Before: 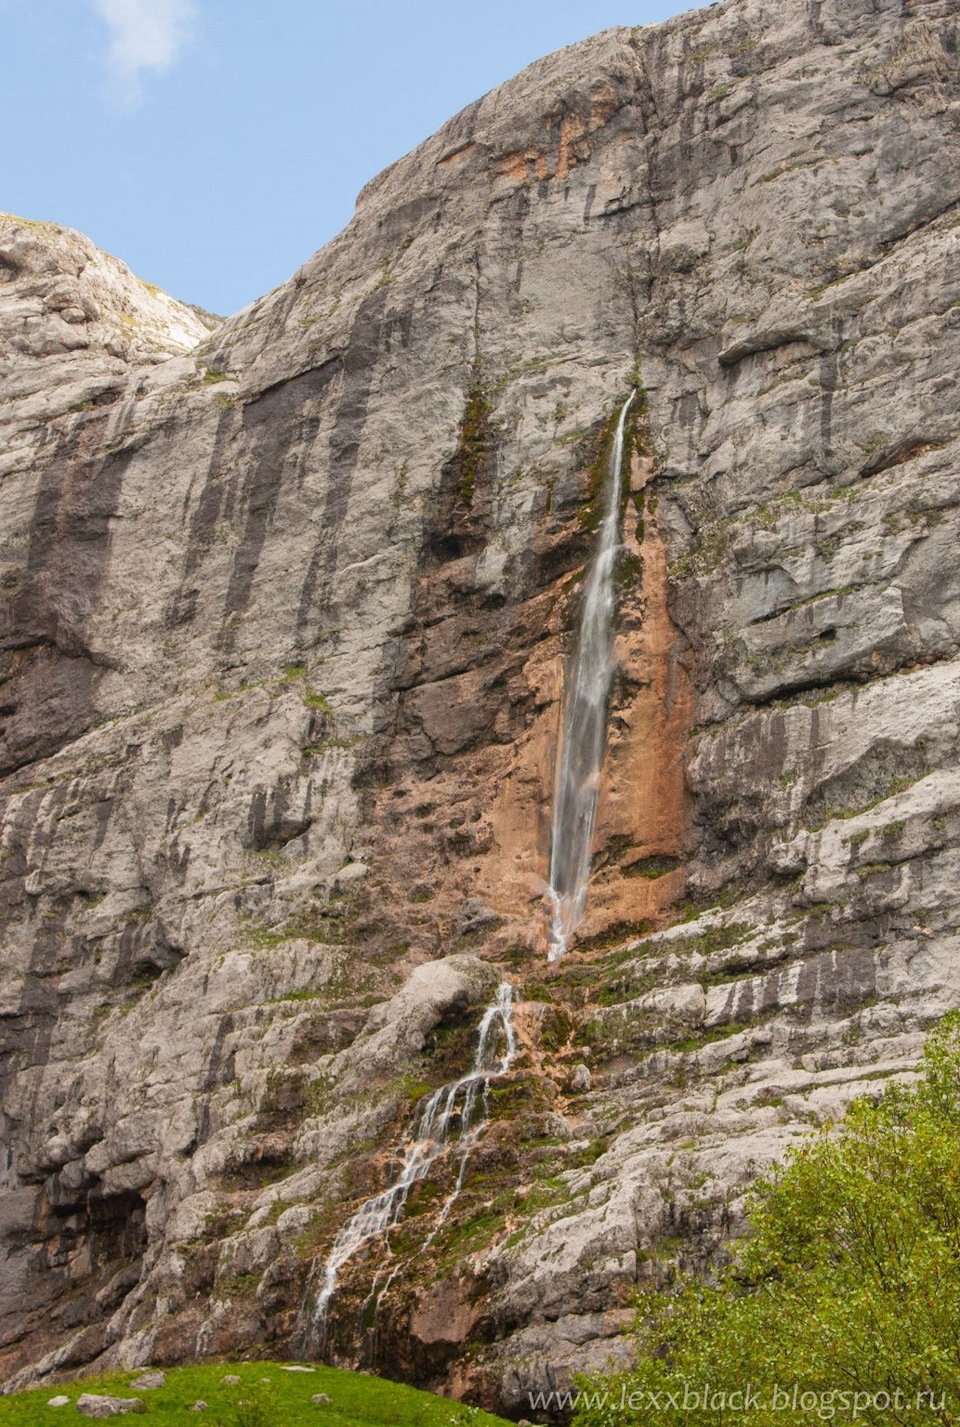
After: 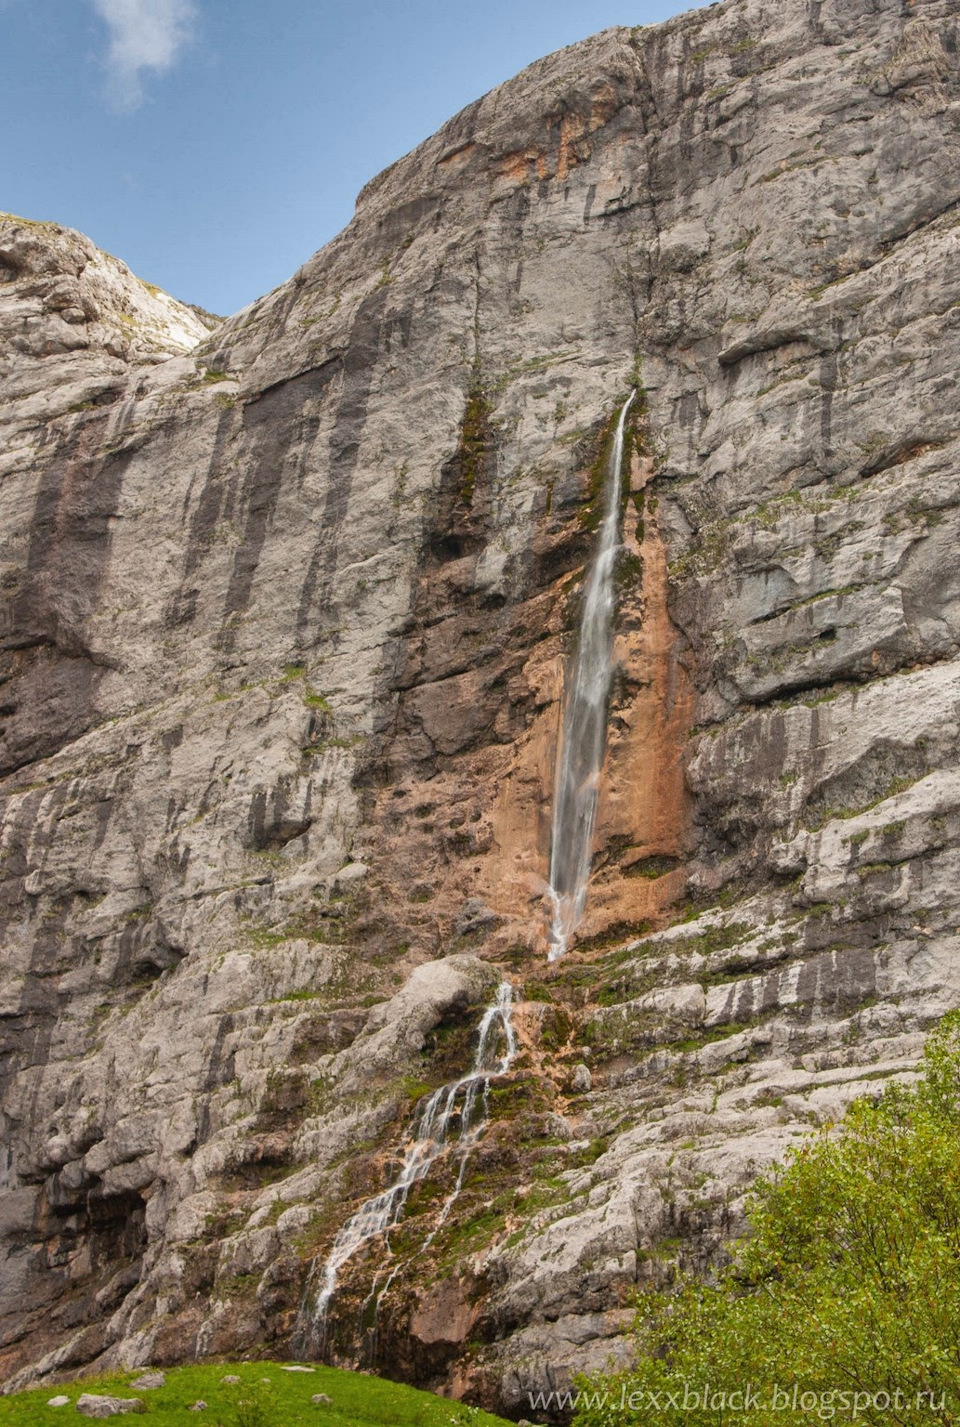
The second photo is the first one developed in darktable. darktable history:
shadows and highlights: radius 109.18, shadows 41.19, highlights -72.84, highlights color adjustment 39.01%, low approximation 0.01, soften with gaussian
